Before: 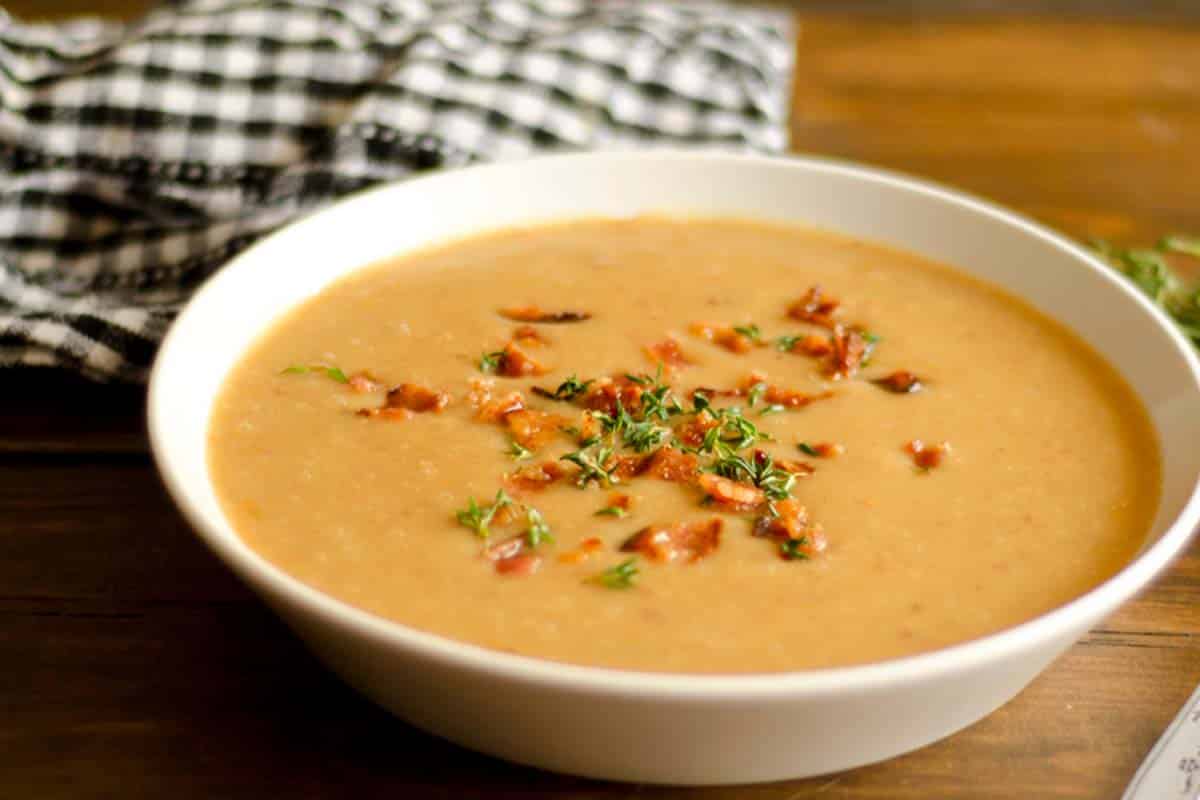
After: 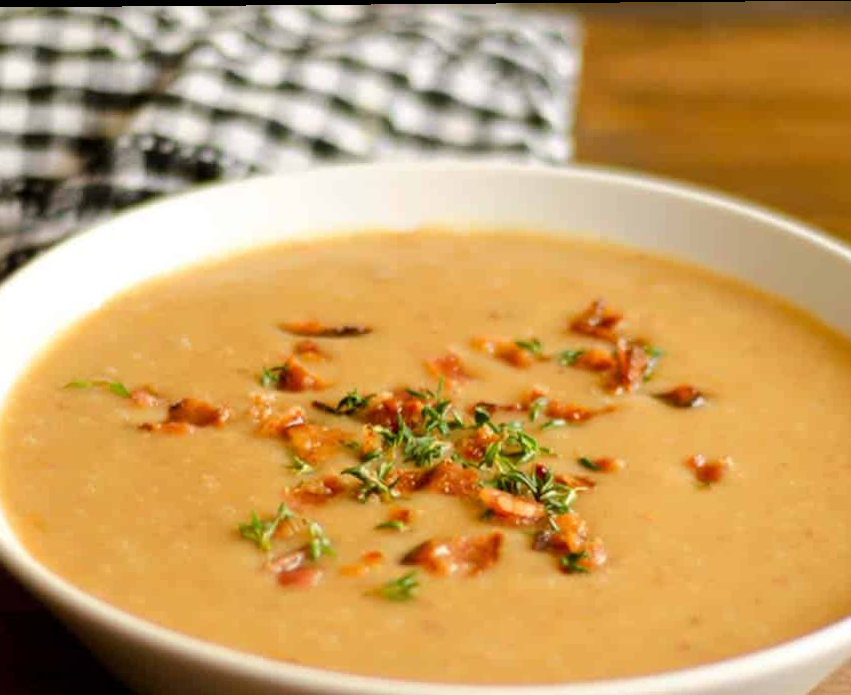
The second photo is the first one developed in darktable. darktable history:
rotate and perspective: lens shift (vertical) 0.048, lens shift (horizontal) -0.024, automatic cropping off
crop: left 18.479%, right 12.2%, bottom 13.971%
